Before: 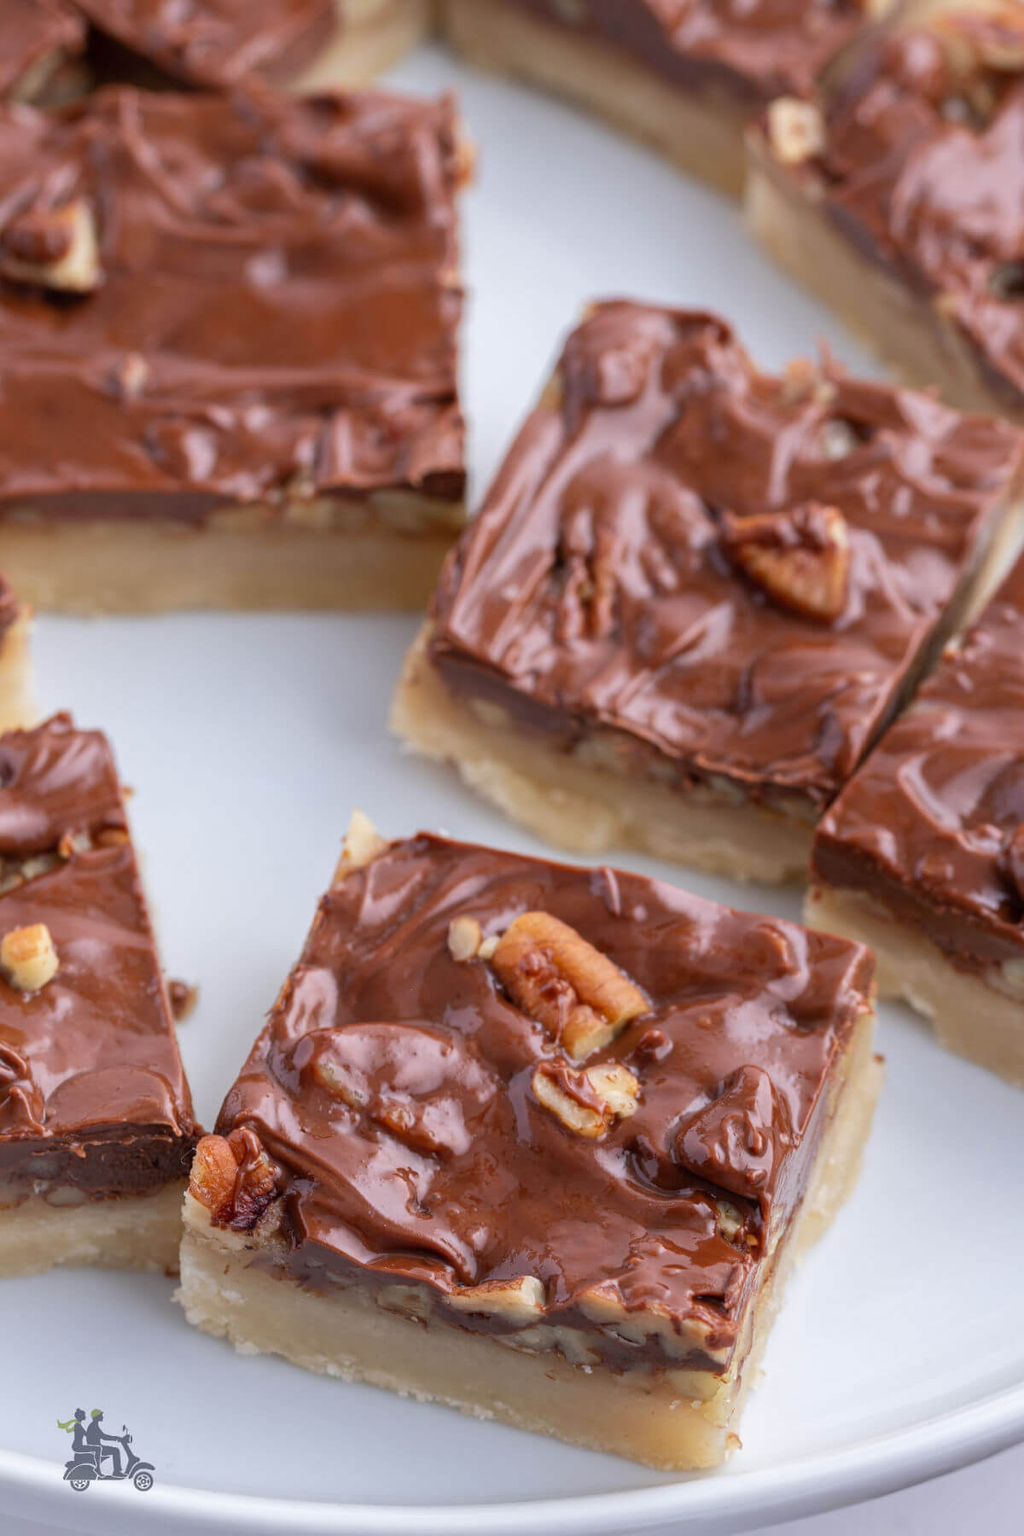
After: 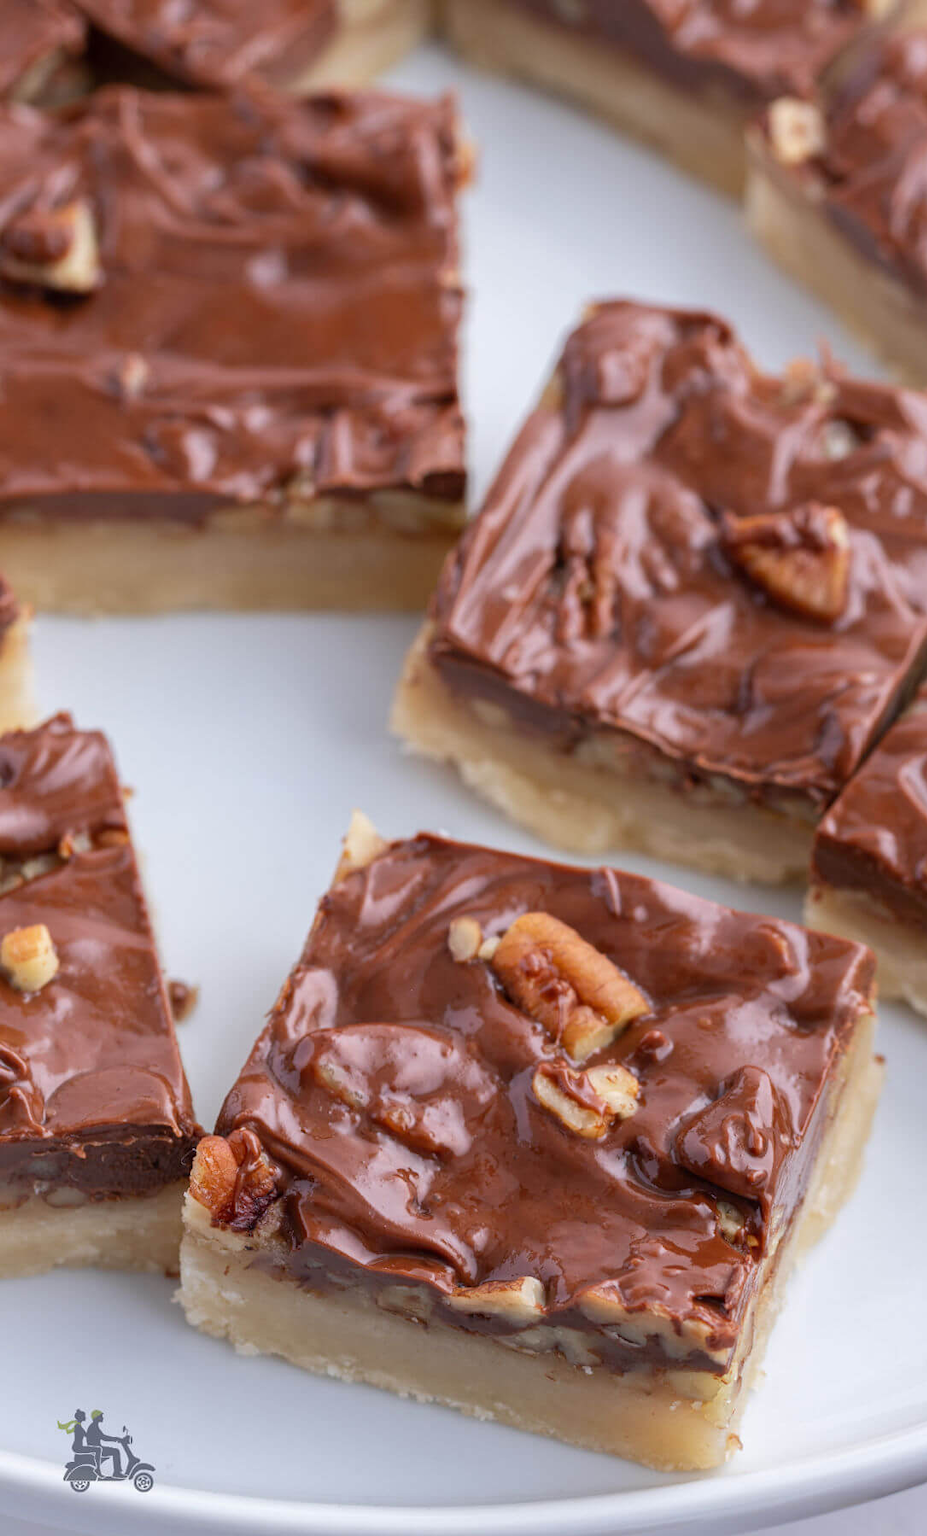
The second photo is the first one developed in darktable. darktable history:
crop: right 9.479%, bottom 0.027%
